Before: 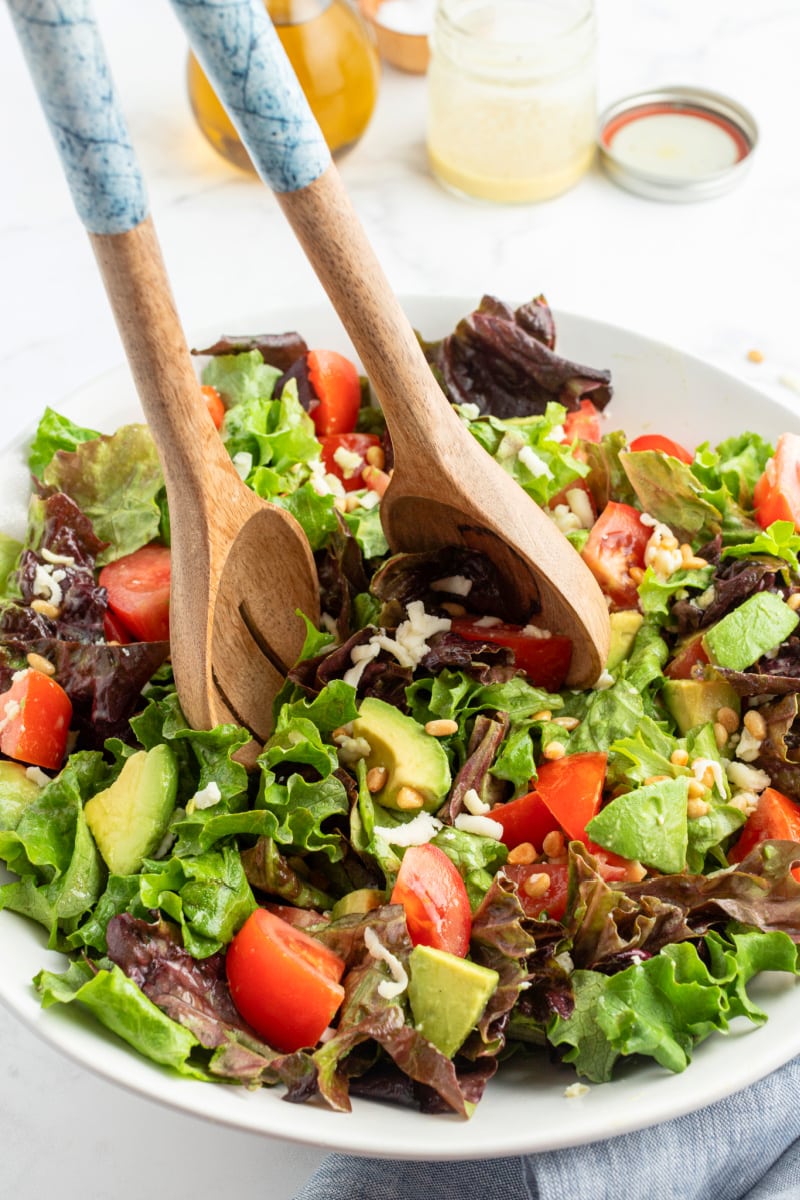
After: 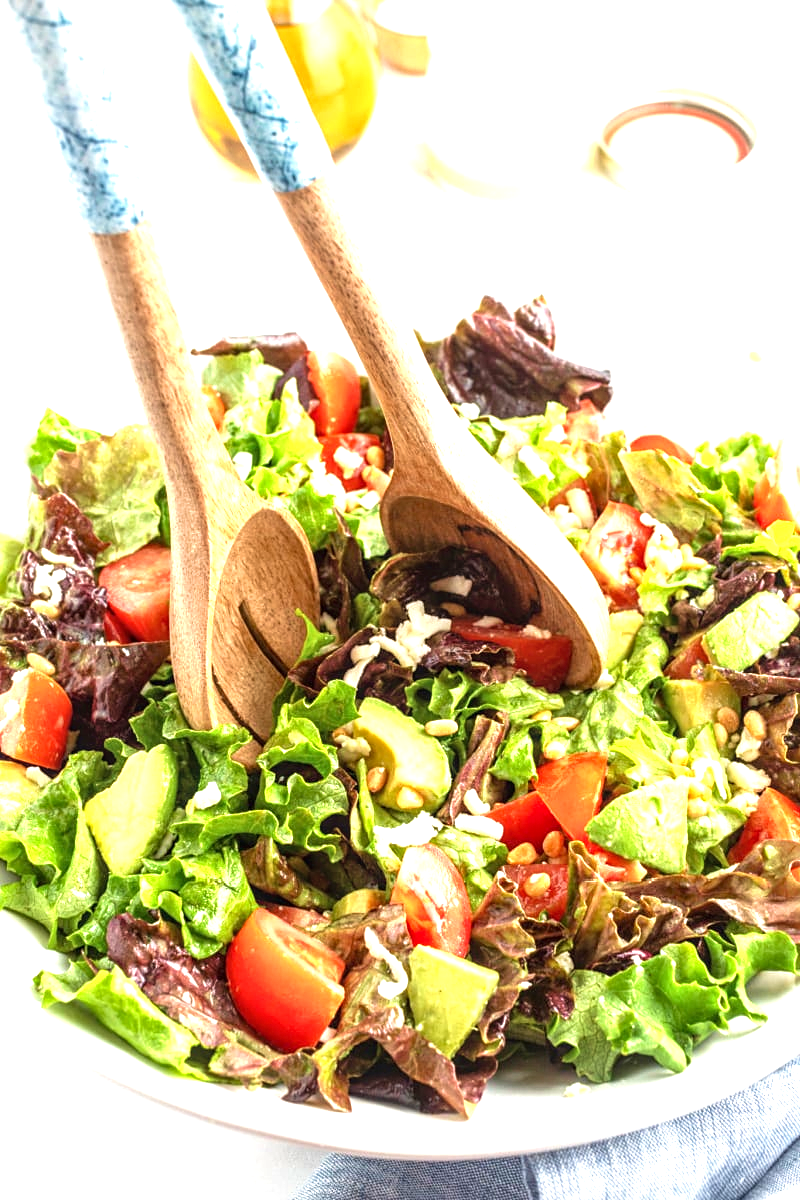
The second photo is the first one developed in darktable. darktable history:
sharpen: amount 0.2
velvia: on, module defaults
rotate and perspective: automatic cropping off
local contrast: on, module defaults
exposure: black level correction 0, exposure 1.1 EV, compensate exposure bias true, compensate highlight preservation false
